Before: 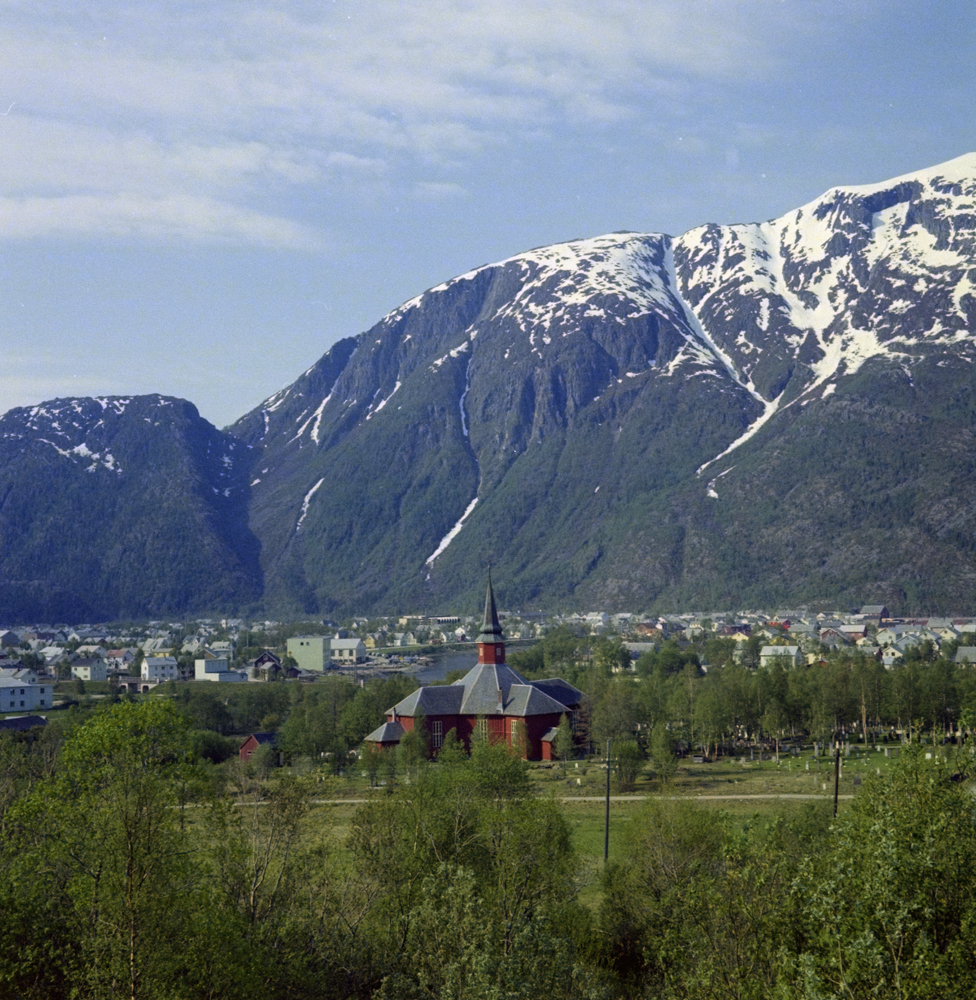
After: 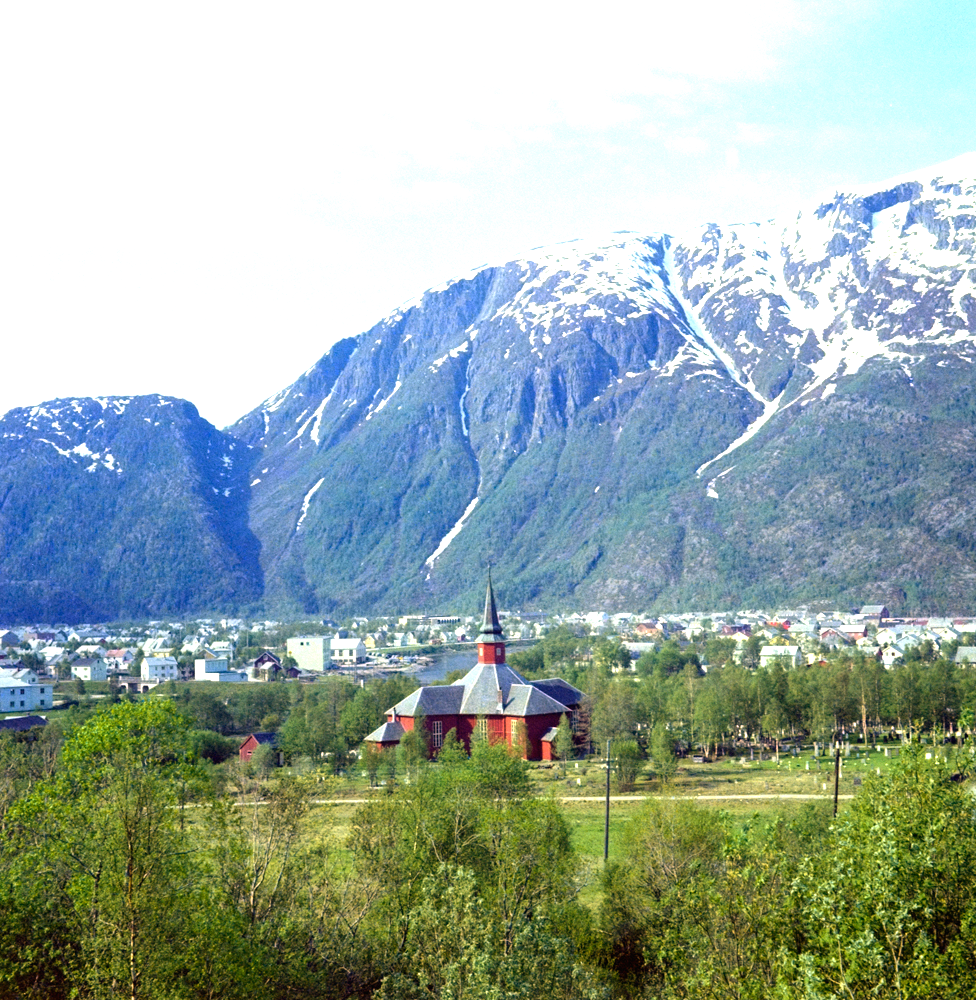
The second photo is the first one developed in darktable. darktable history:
exposure: black level correction 0, exposure 1.744 EV, compensate exposure bias true, compensate highlight preservation false
